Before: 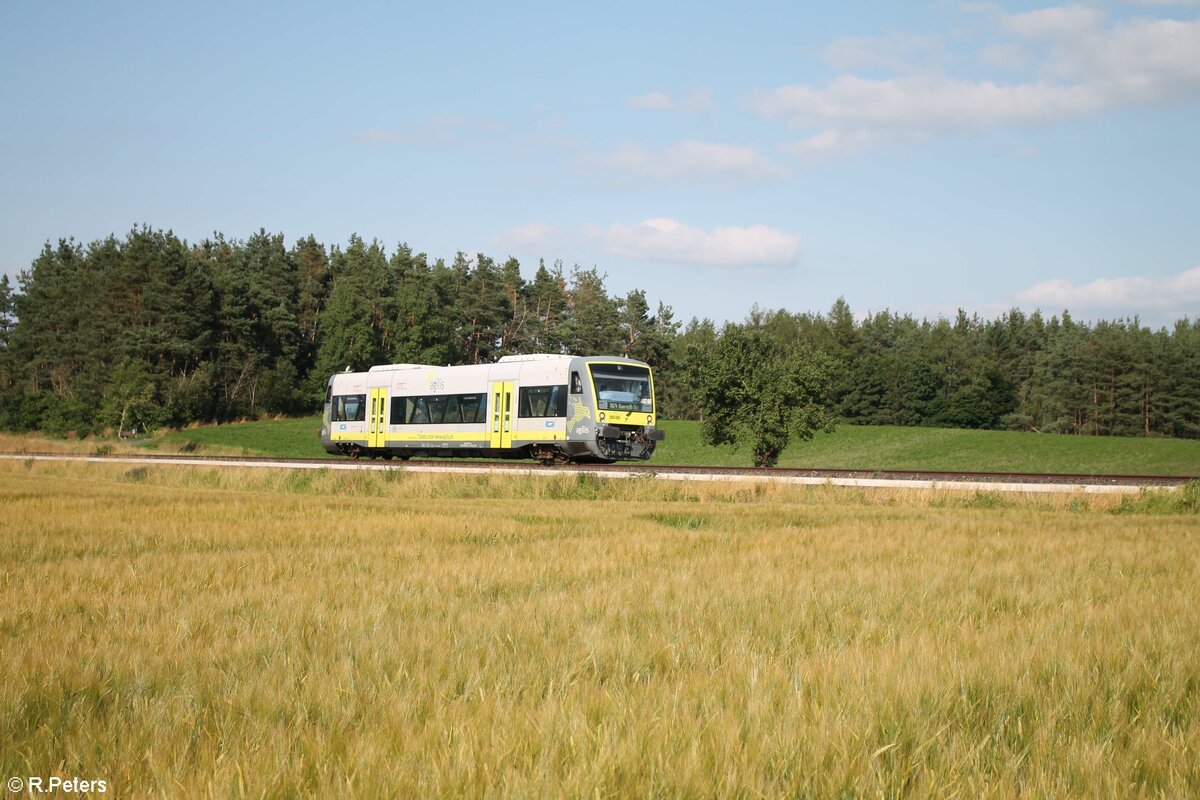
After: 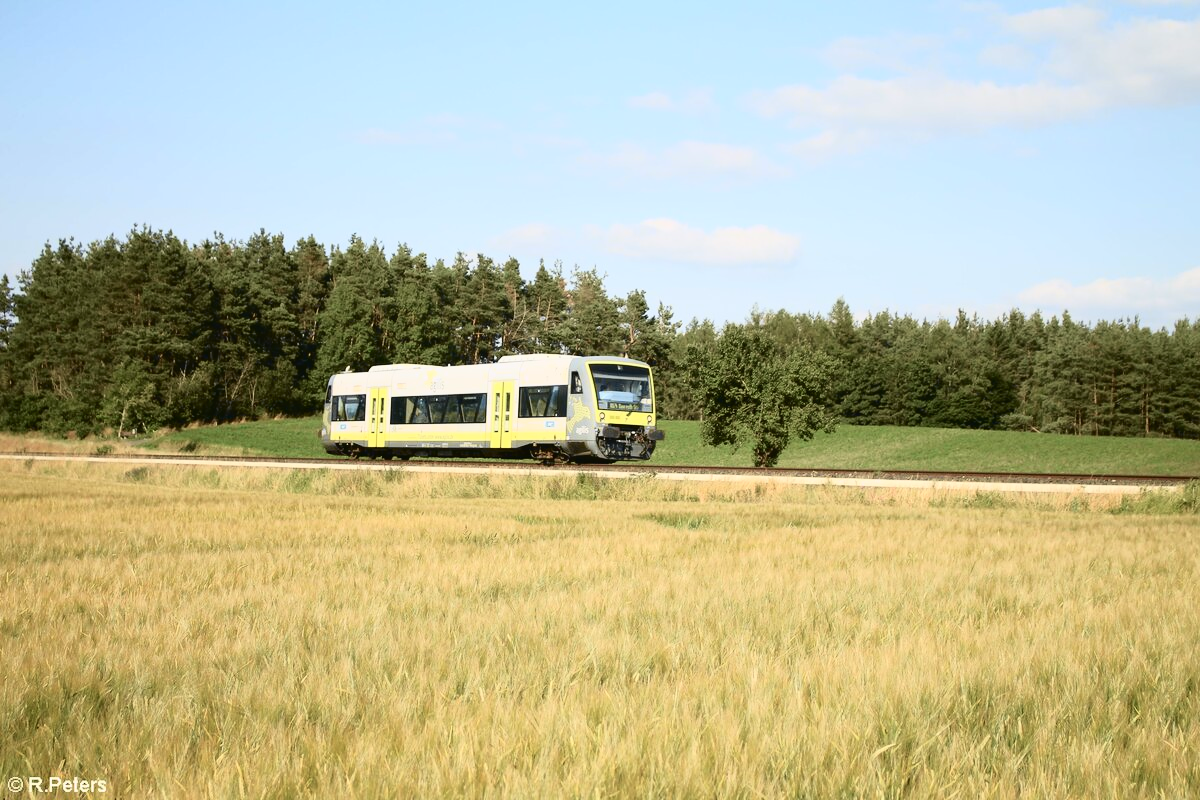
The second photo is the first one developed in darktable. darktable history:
tone curve: curves: ch0 [(0, 0.023) (0.087, 0.065) (0.184, 0.168) (0.45, 0.54) (0.57, 0.683) (0.706, 0.841) (0.877, 0.948) (1, 0.984)]; ch1 [(0, 0) (0.388, 0.369) (0.447, 0.447) (0.505, 0.5) (0.534, 0.528) (0.57, 0.571) (0.592, 0.602) (0.644, 0.663) (1, 1)]; ch2 [(0, 0) (0.314, 0.223) (0.427, 0.405) (0.492, 0.496) (0.524, 0.547) (0.534, 0.57) (0.583, 0.605) (0.673, 0.667) (1, 1)], color space Lab, independent channels
